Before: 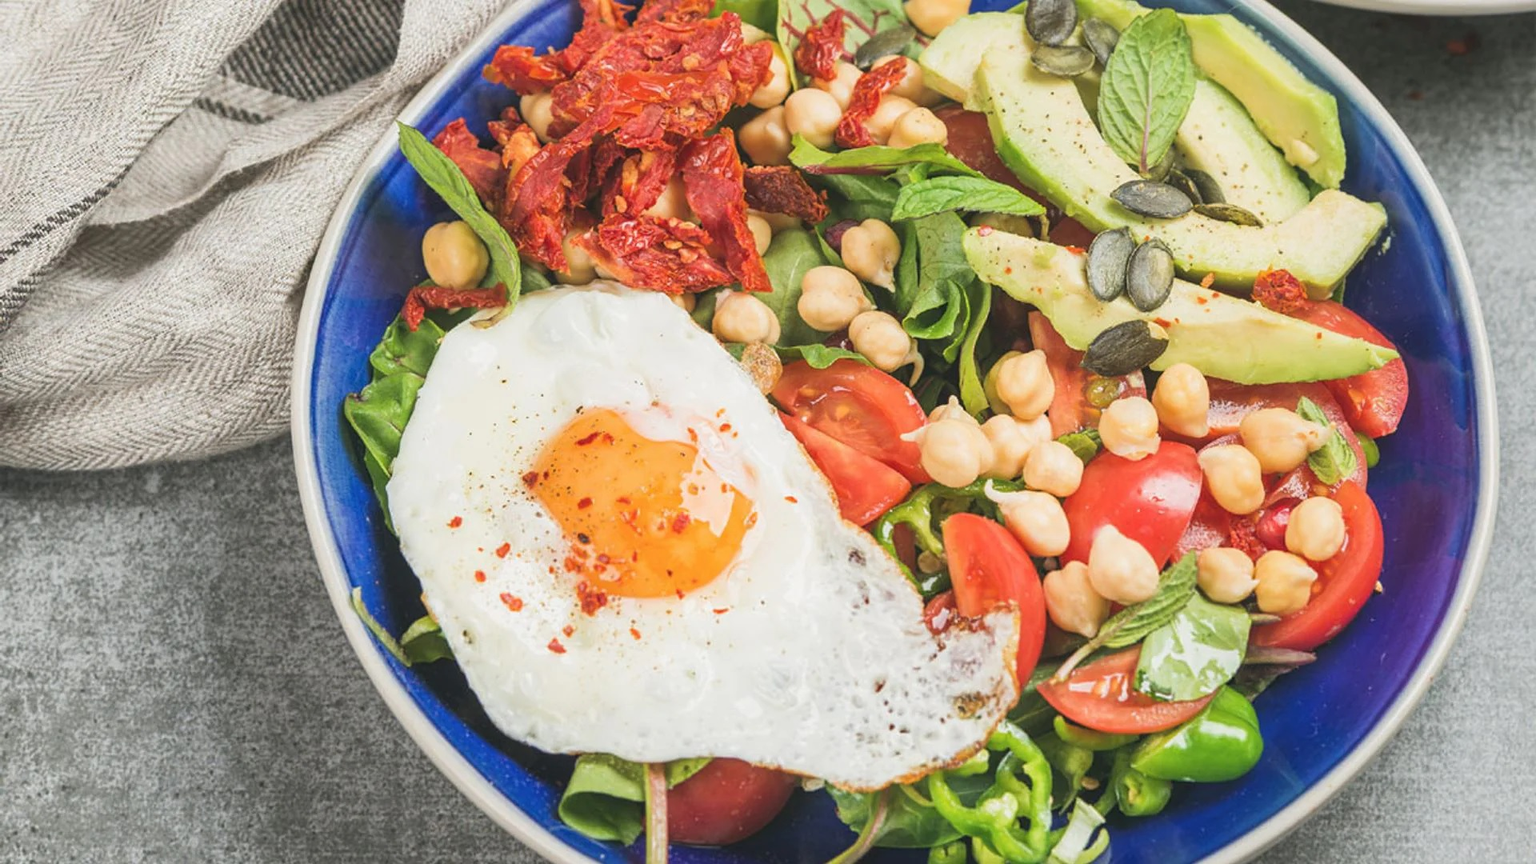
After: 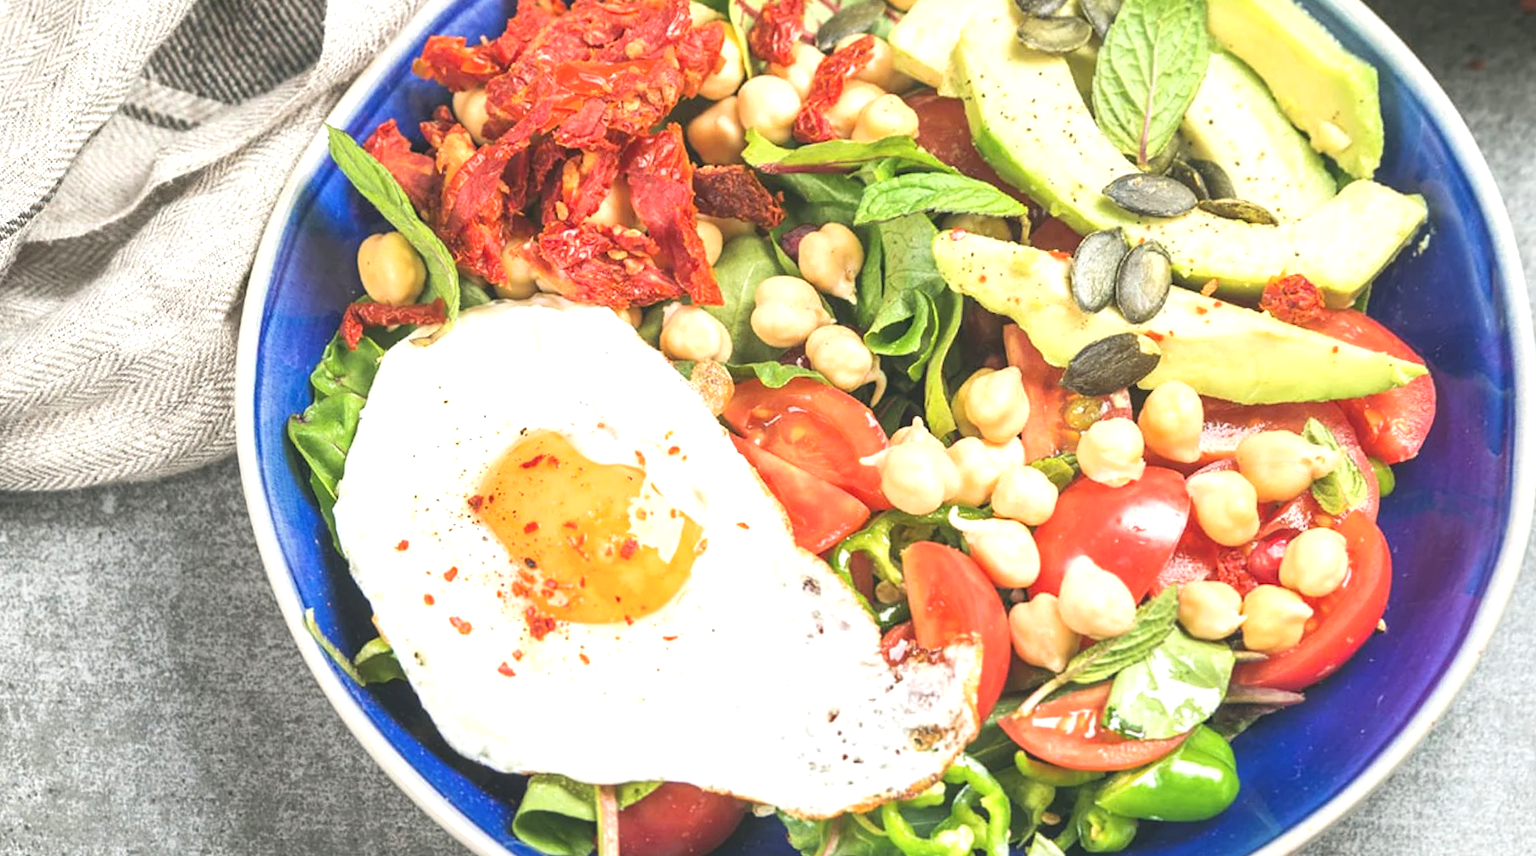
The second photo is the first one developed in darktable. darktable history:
rotate and perspective: rotation 0.062°, lens shift (vertical) 0.115, lens shift (horizontal) -0.133, crop left 0.047, crop right 0.94, crop top 0.061, crop bottom 0.94
exposure: black level correction 0, exposure 0.7 EV, compensate exposure bias true, compensate highlight preservation false
tone equalizer: -7 EV 0.13 EV, smoothing diameter 25%, edges refinement/feathering 10, preserve details guided filter
color balance: on, module defaults
